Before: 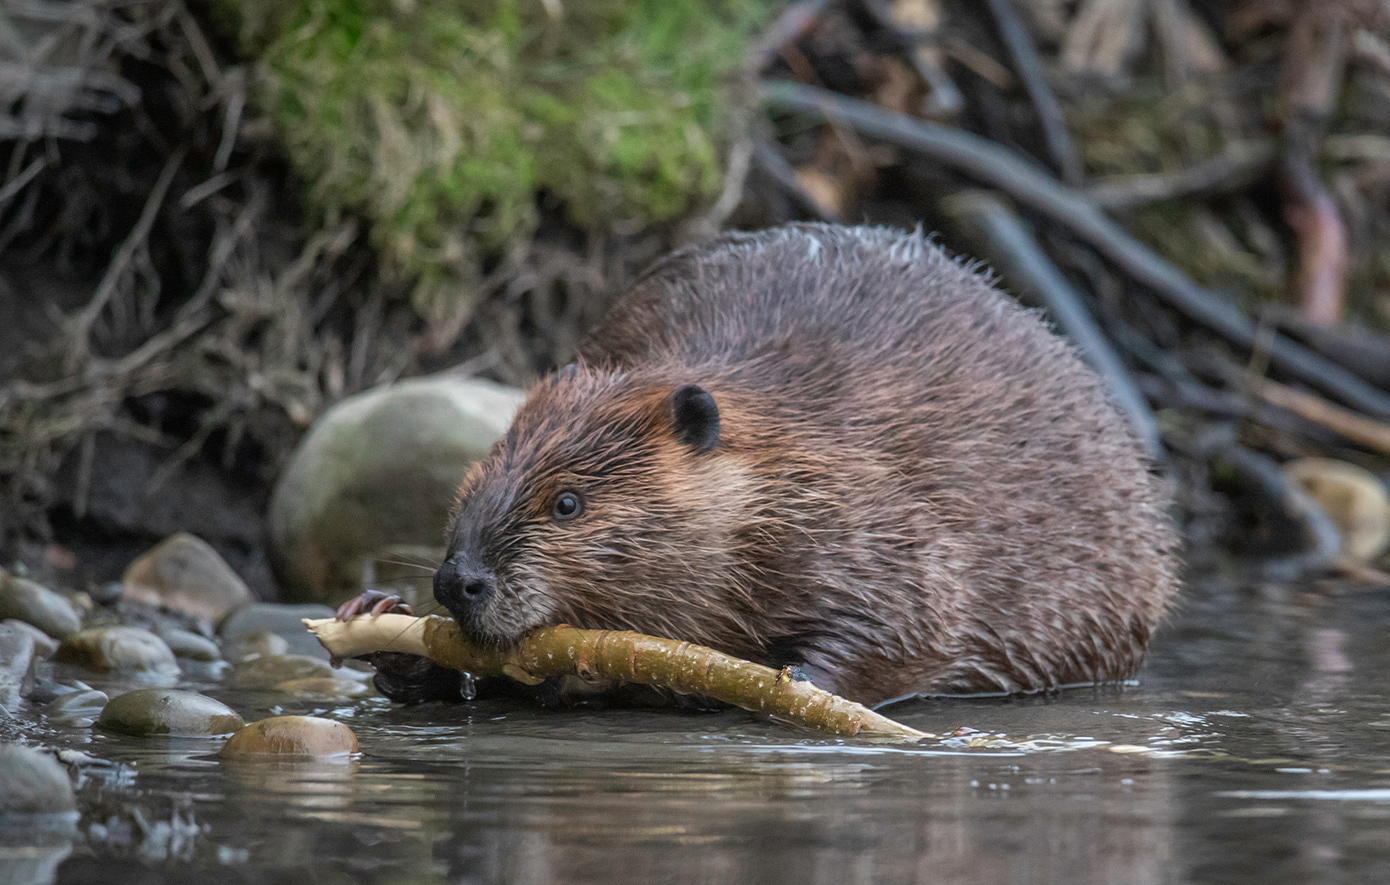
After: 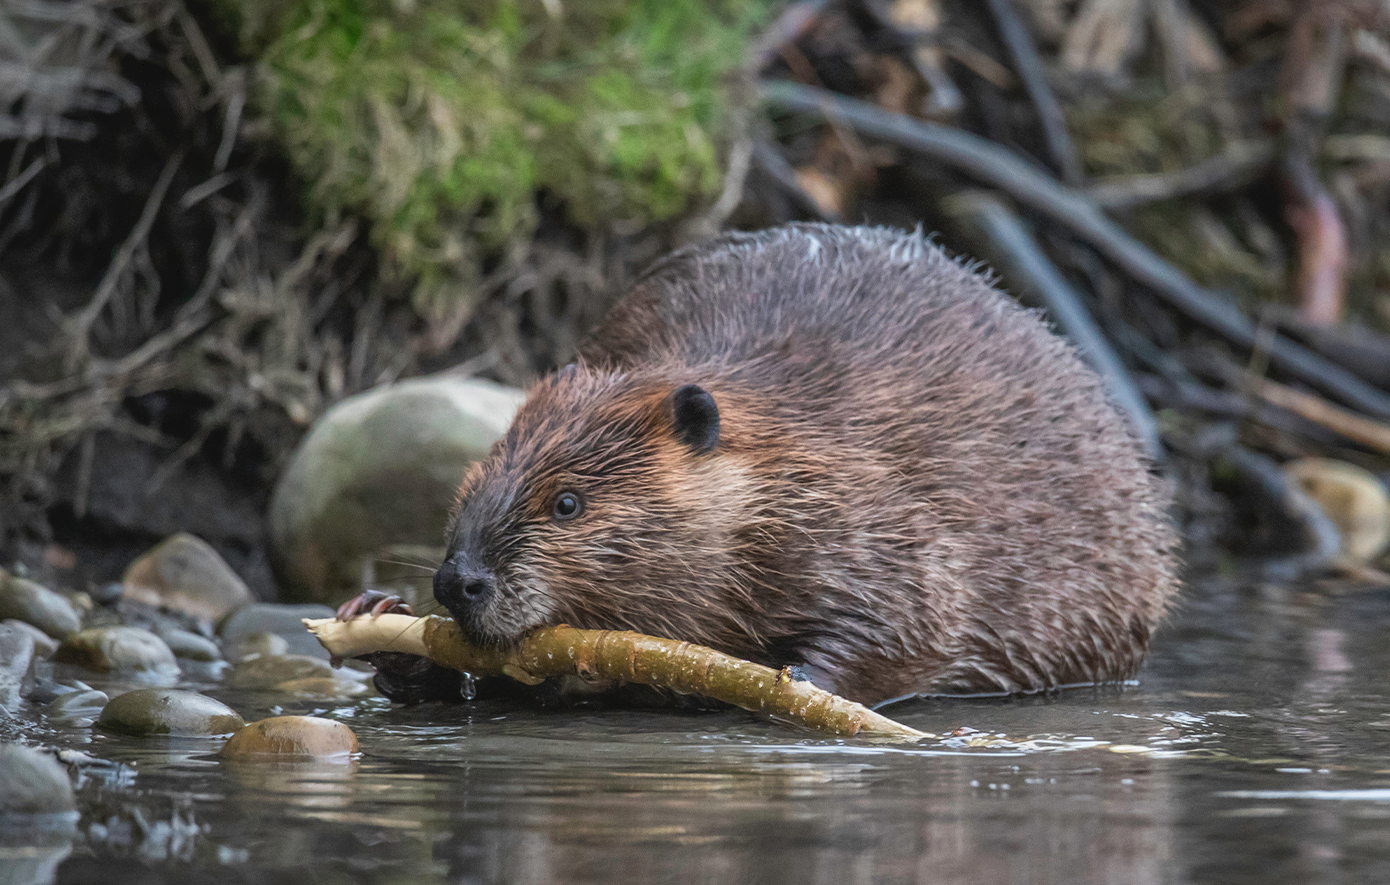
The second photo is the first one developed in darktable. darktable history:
tone curve: curves: ch0 [(0, 0) (0.003, 0.045) (0.011, 0.051) (0.025, 0.057) (0.044, 0.074) (0.069, 0.096) (0.1, 0.125) (0.136, 0.16) (0.177, 0.201) (0.224, 0.242) (0.277, 0.299) (0.335, 0.362) (0.399, 0.432) (0.468, 0.512) (0.543, 0.601) (0.623, 0.691) (0.709, 0.786) (0.801, 0.876) (0.898, 0.927) (1, 1)], preserve colors none
base curve: curves: ch0 [(0, 0) (0.74, 0.67) (1, 1)], preserve colors none
